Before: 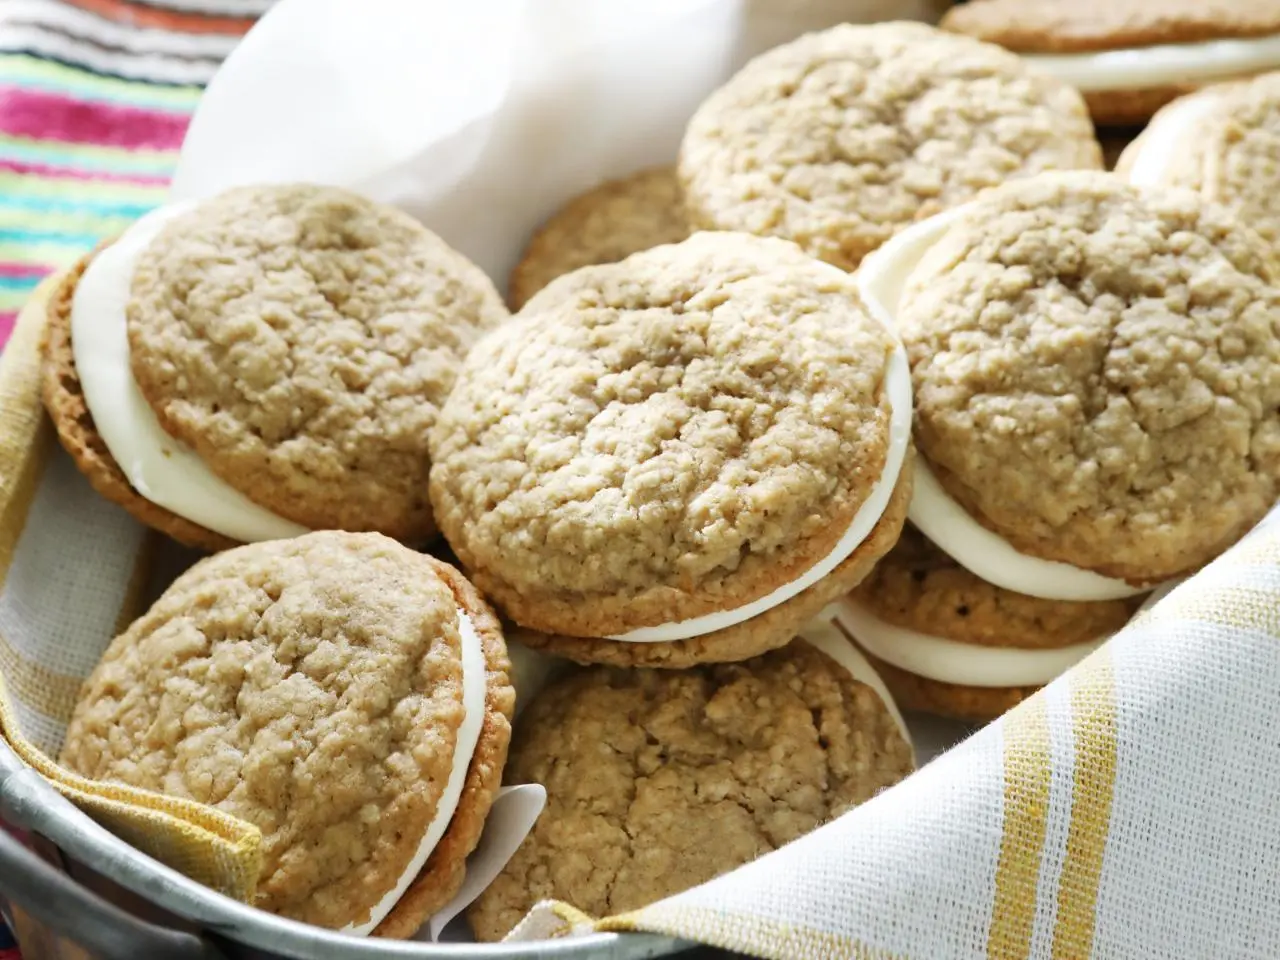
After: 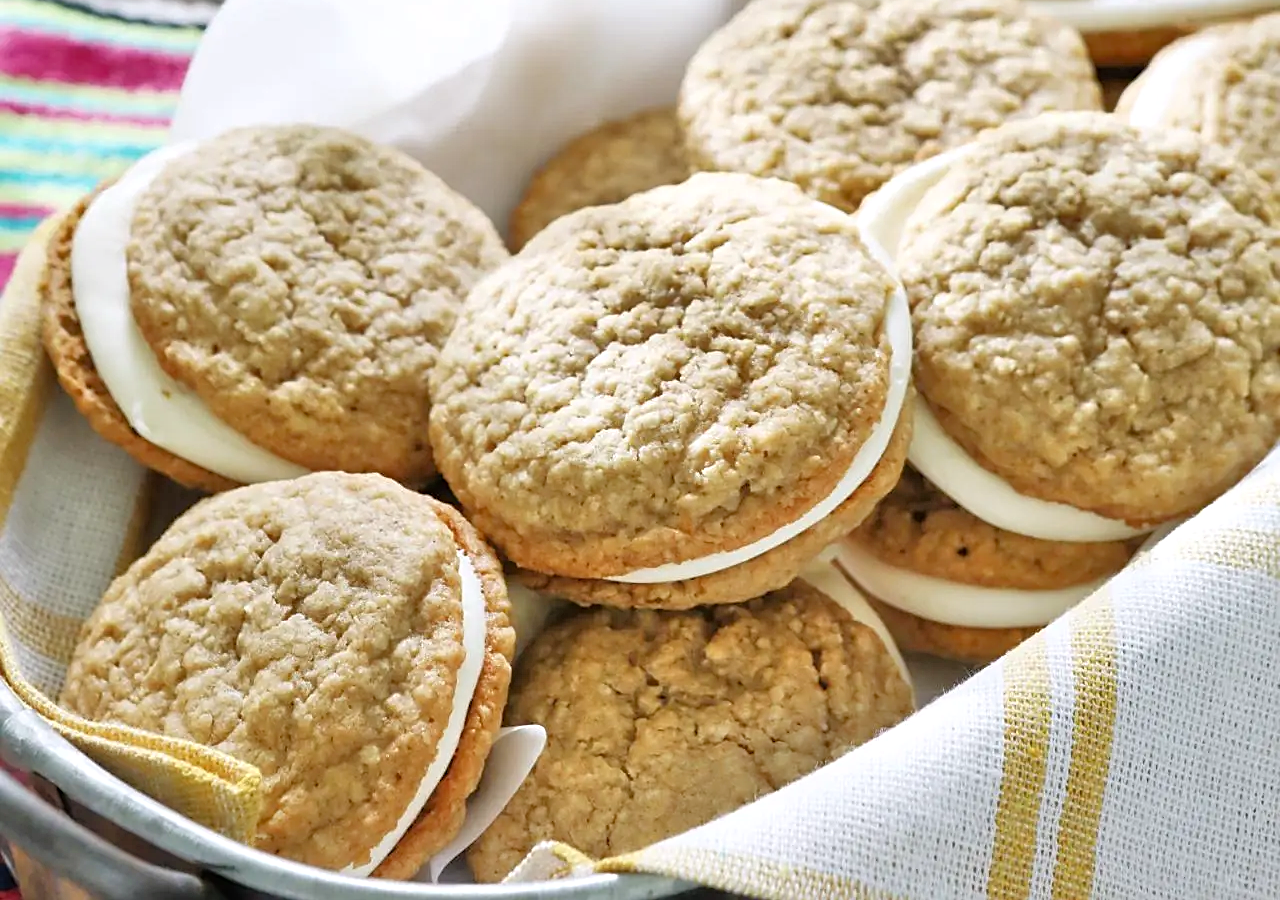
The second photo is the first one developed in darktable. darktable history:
tone equalizer: -7 EV 0.15 EV, -6 EV 0.6 EV, -5 EV 1.15 EV, -4 EV 1.33 EV, -3 EV 1.15 EV, -2 EV 0.6 EV, -1 EV 0.15 EV, mask exposure compensation -0.5 EV
crop and rotate: top 6.25%
white balance: red 1.004, blue 1.024
sharpen: on, module defaults
shadows and highlights: shadows 32, highlights -32, soften with gaussian
